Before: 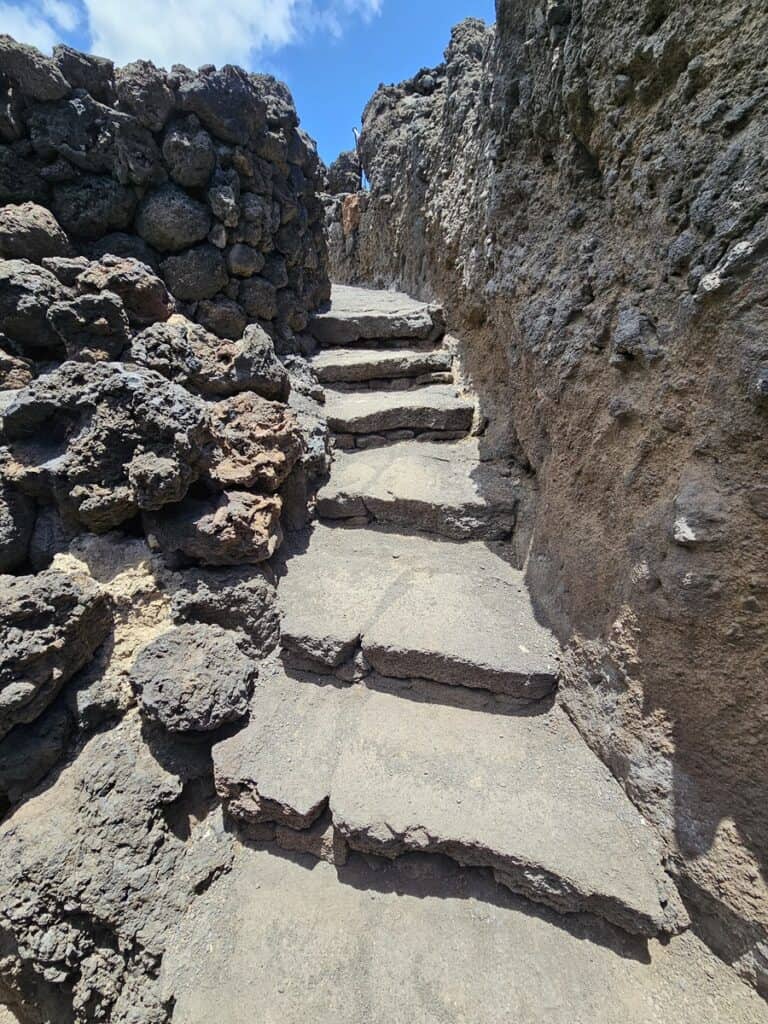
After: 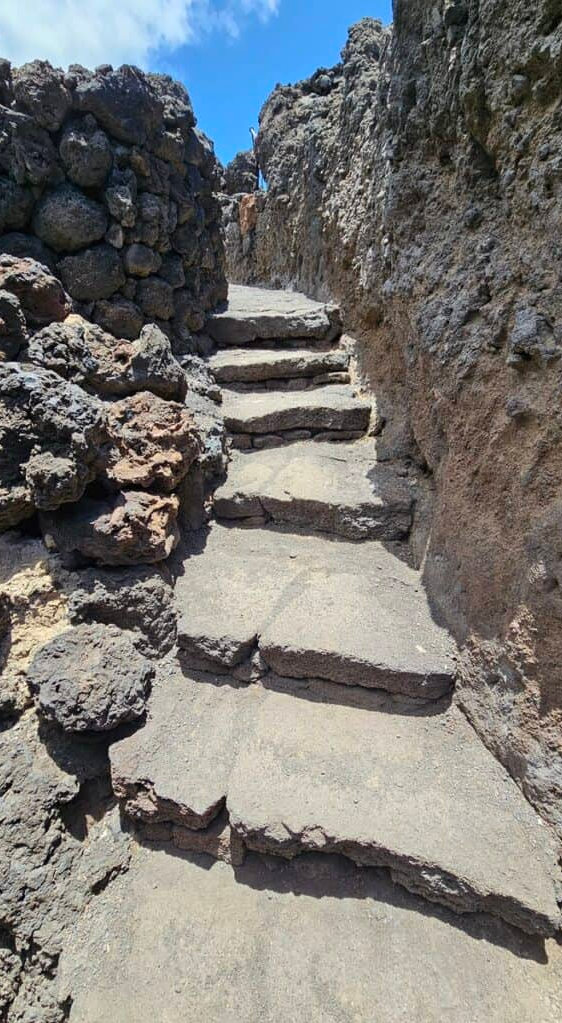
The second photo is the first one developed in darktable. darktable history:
crop: left 13.443%, right 13.31%
white balance: emerald 1
